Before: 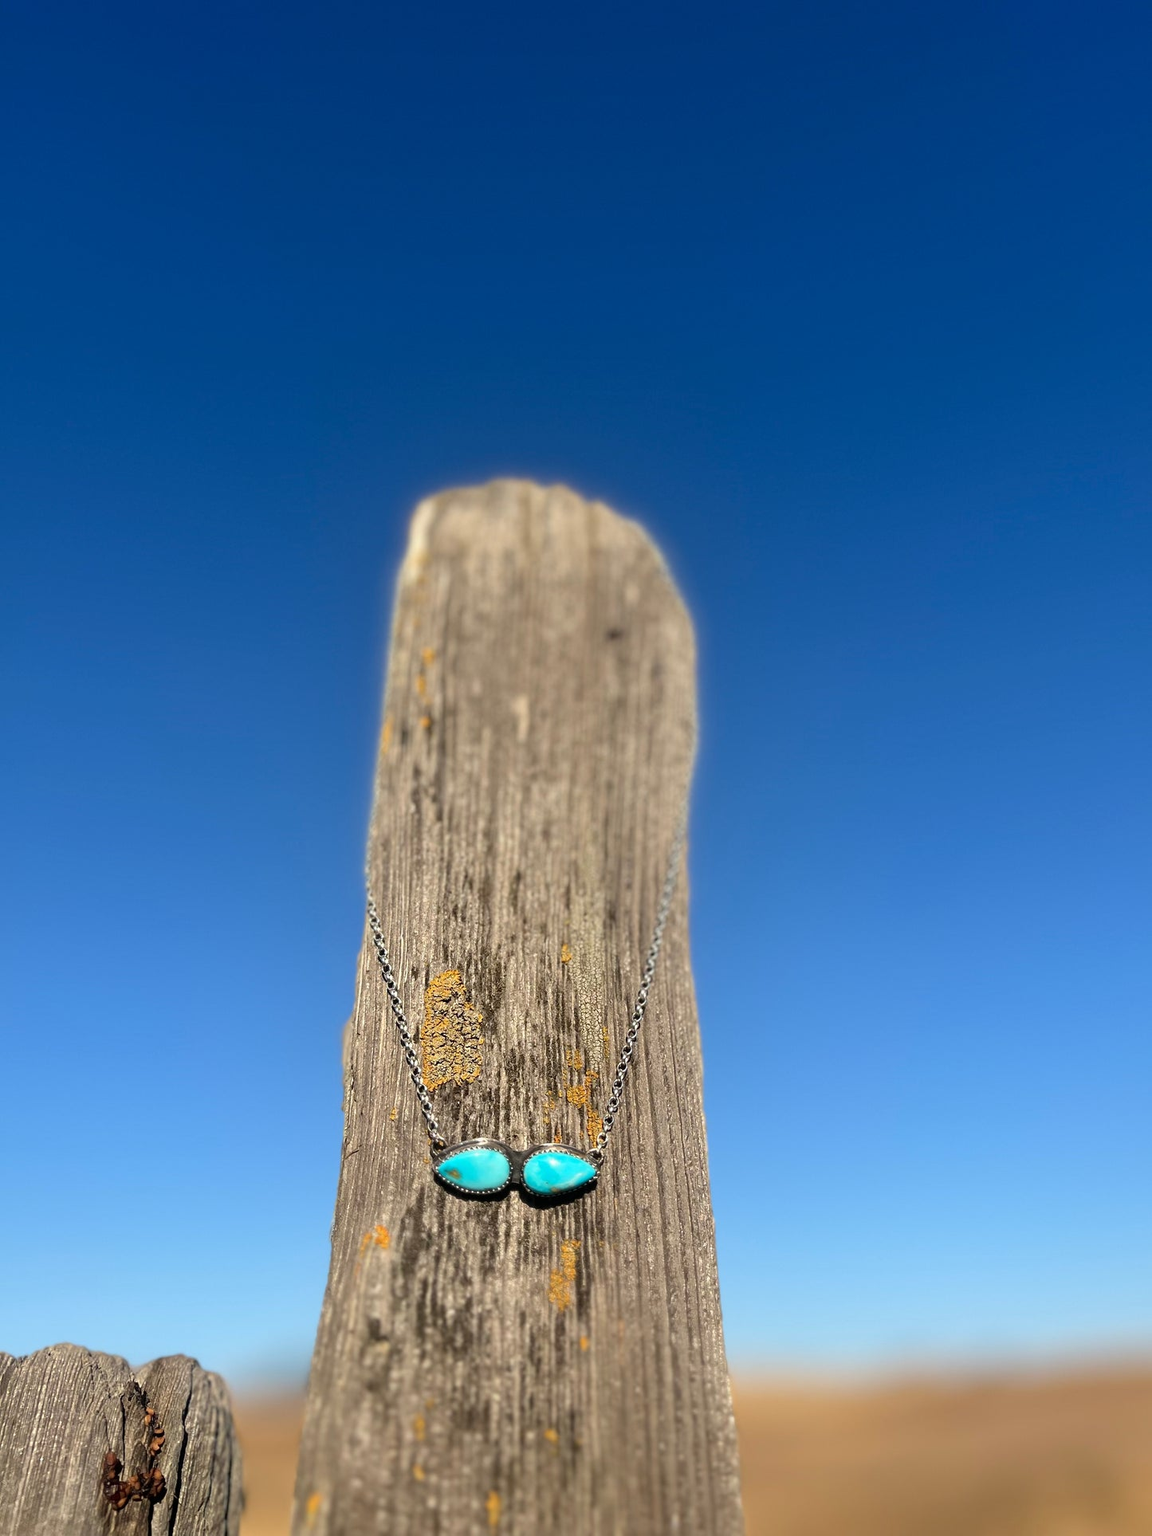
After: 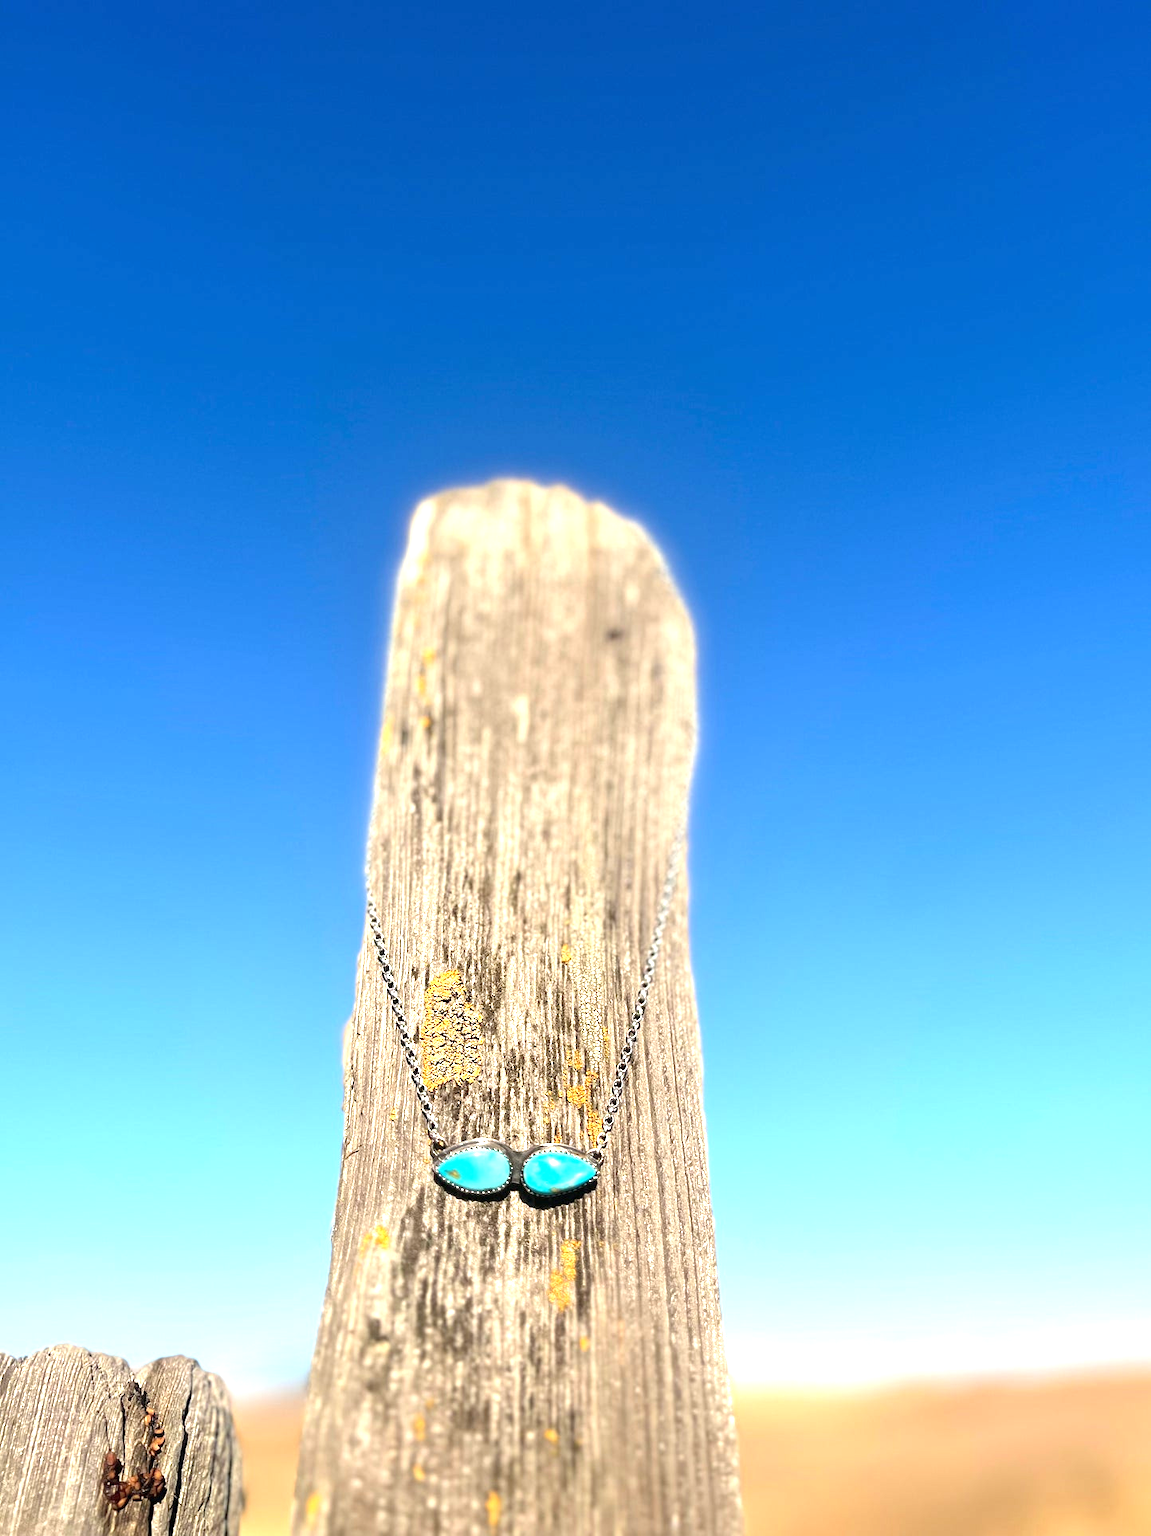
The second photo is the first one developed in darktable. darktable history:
exposure: black level correction 0, exposure 1.329 EV, compensate highlight preservation false
